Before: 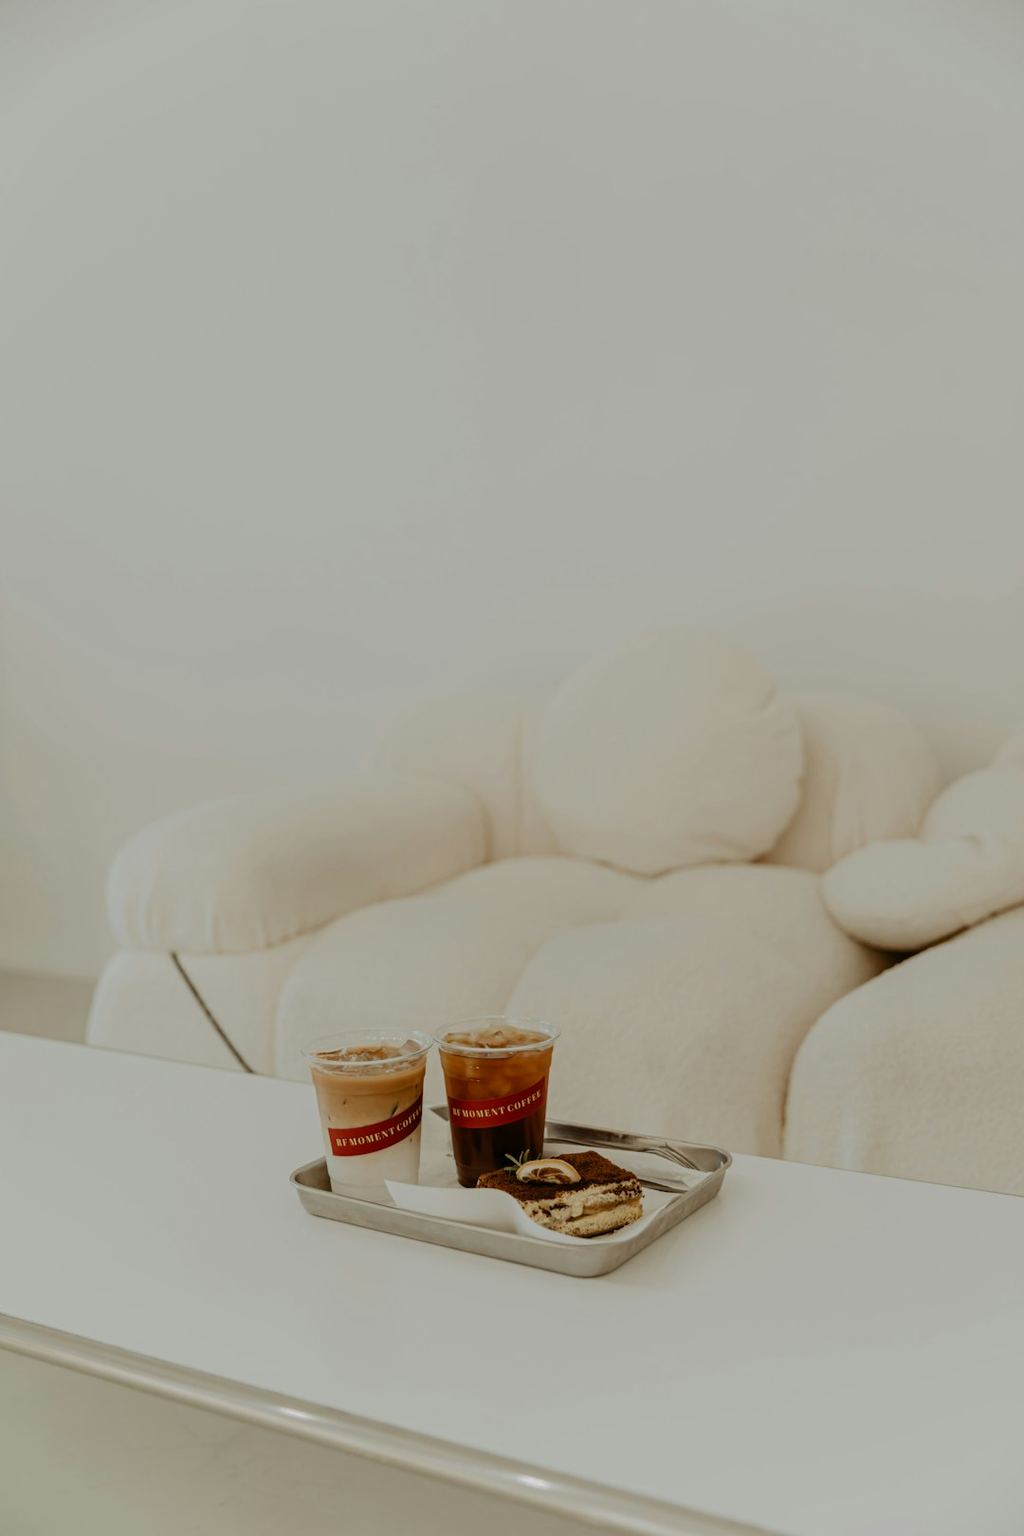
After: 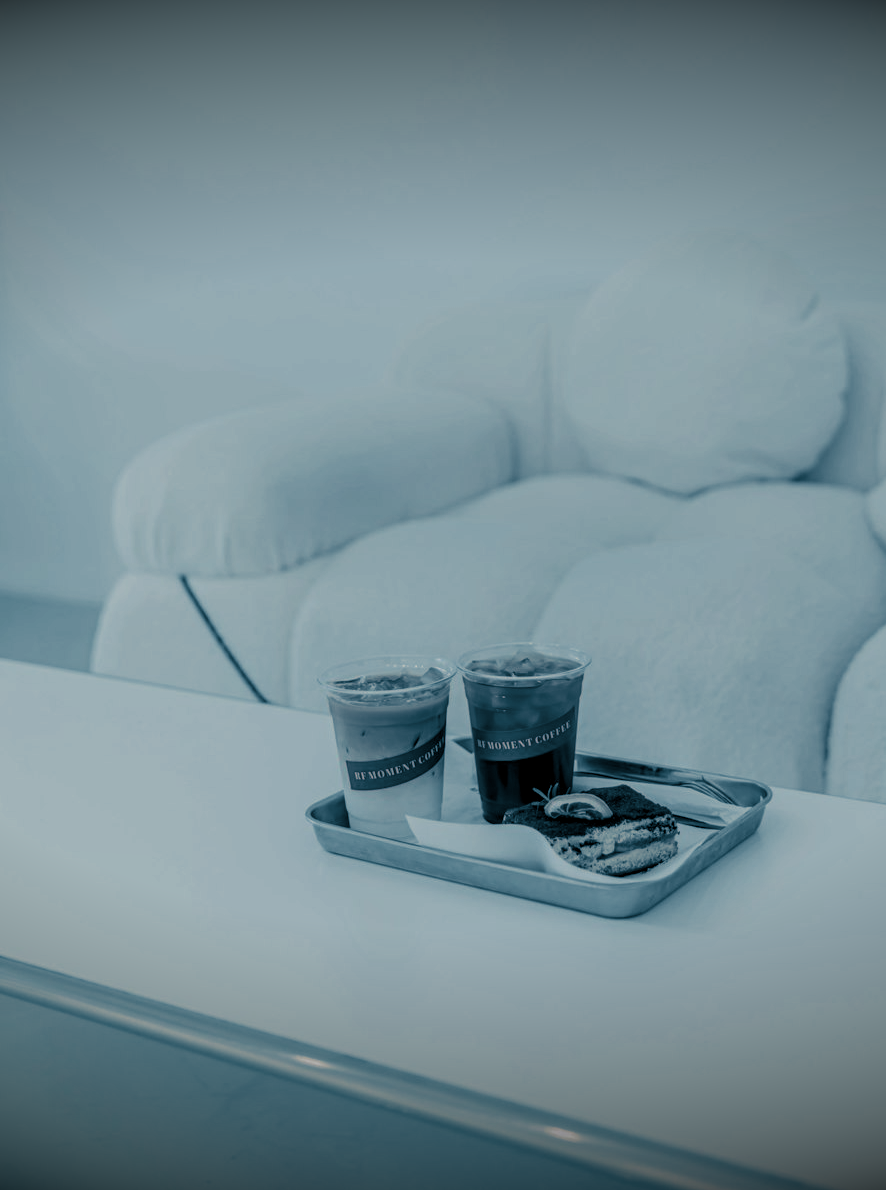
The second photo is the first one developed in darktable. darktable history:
local contrast: on, module defaults
split-toning: shadows › hue 212.4°, balance -70
crop: top 26.531%, right 17.959%
vignetting: fall-off start 98.29%, fall-off radius 100%, brightness -1, saturation 0.5, width/height ratio 1.428
